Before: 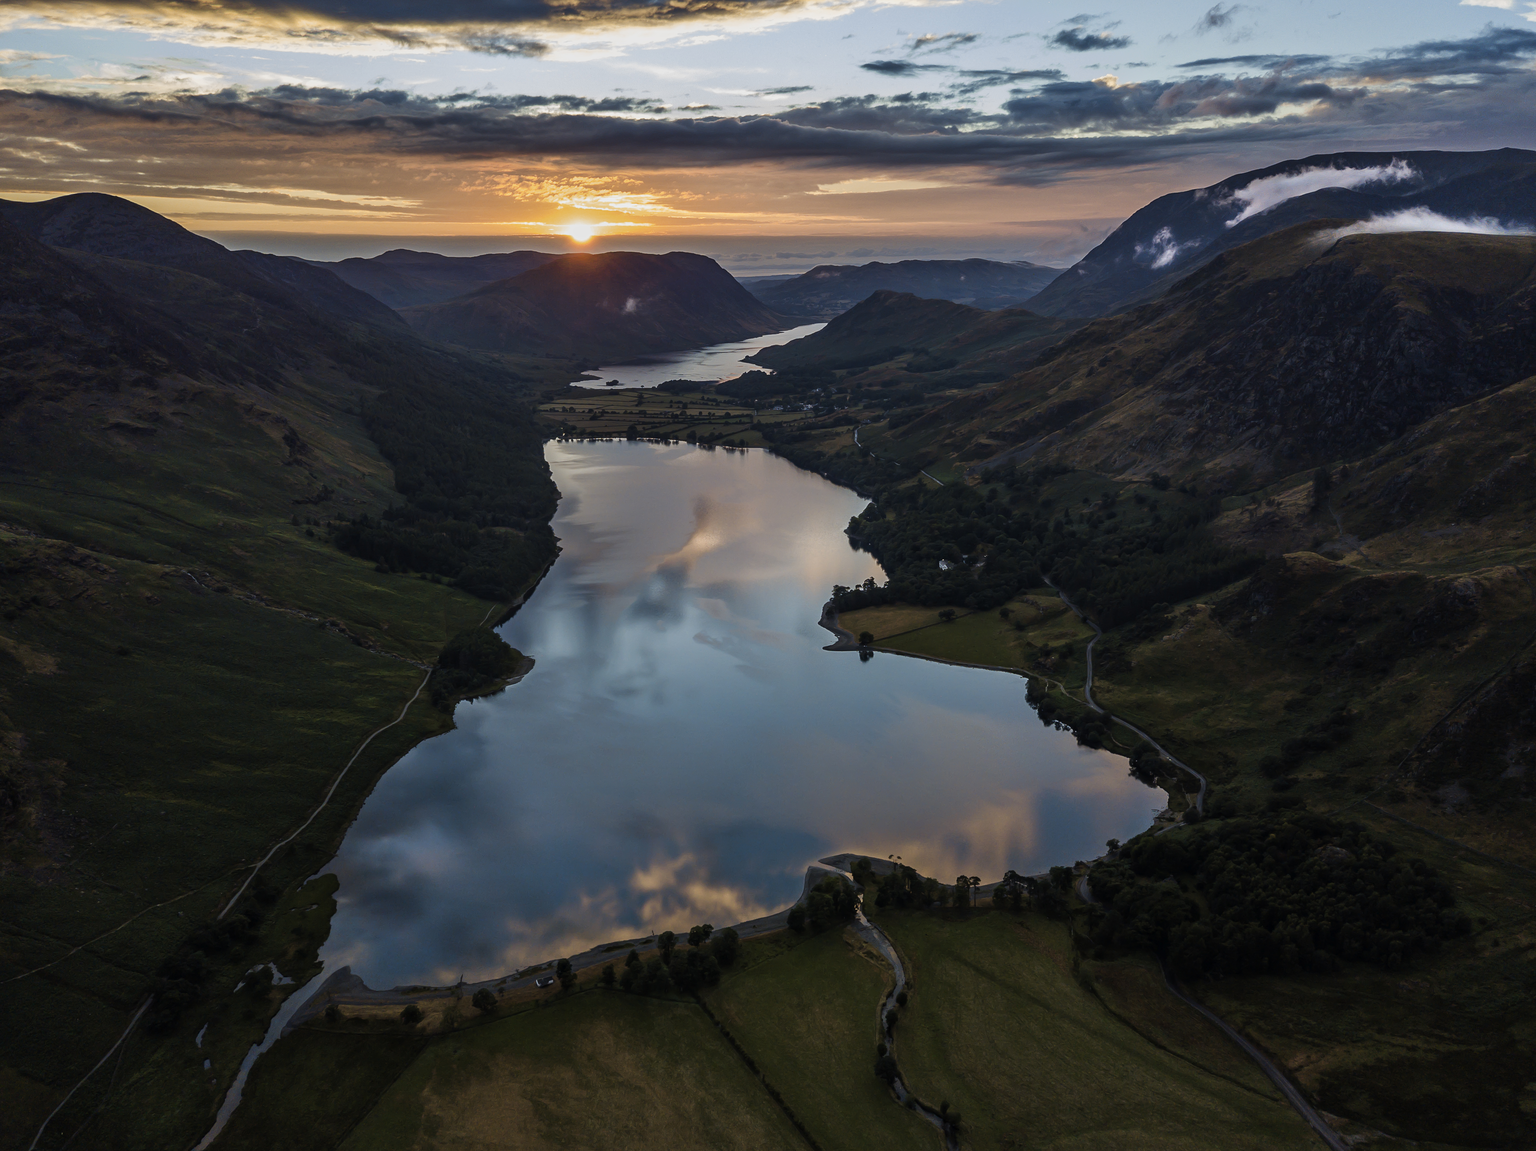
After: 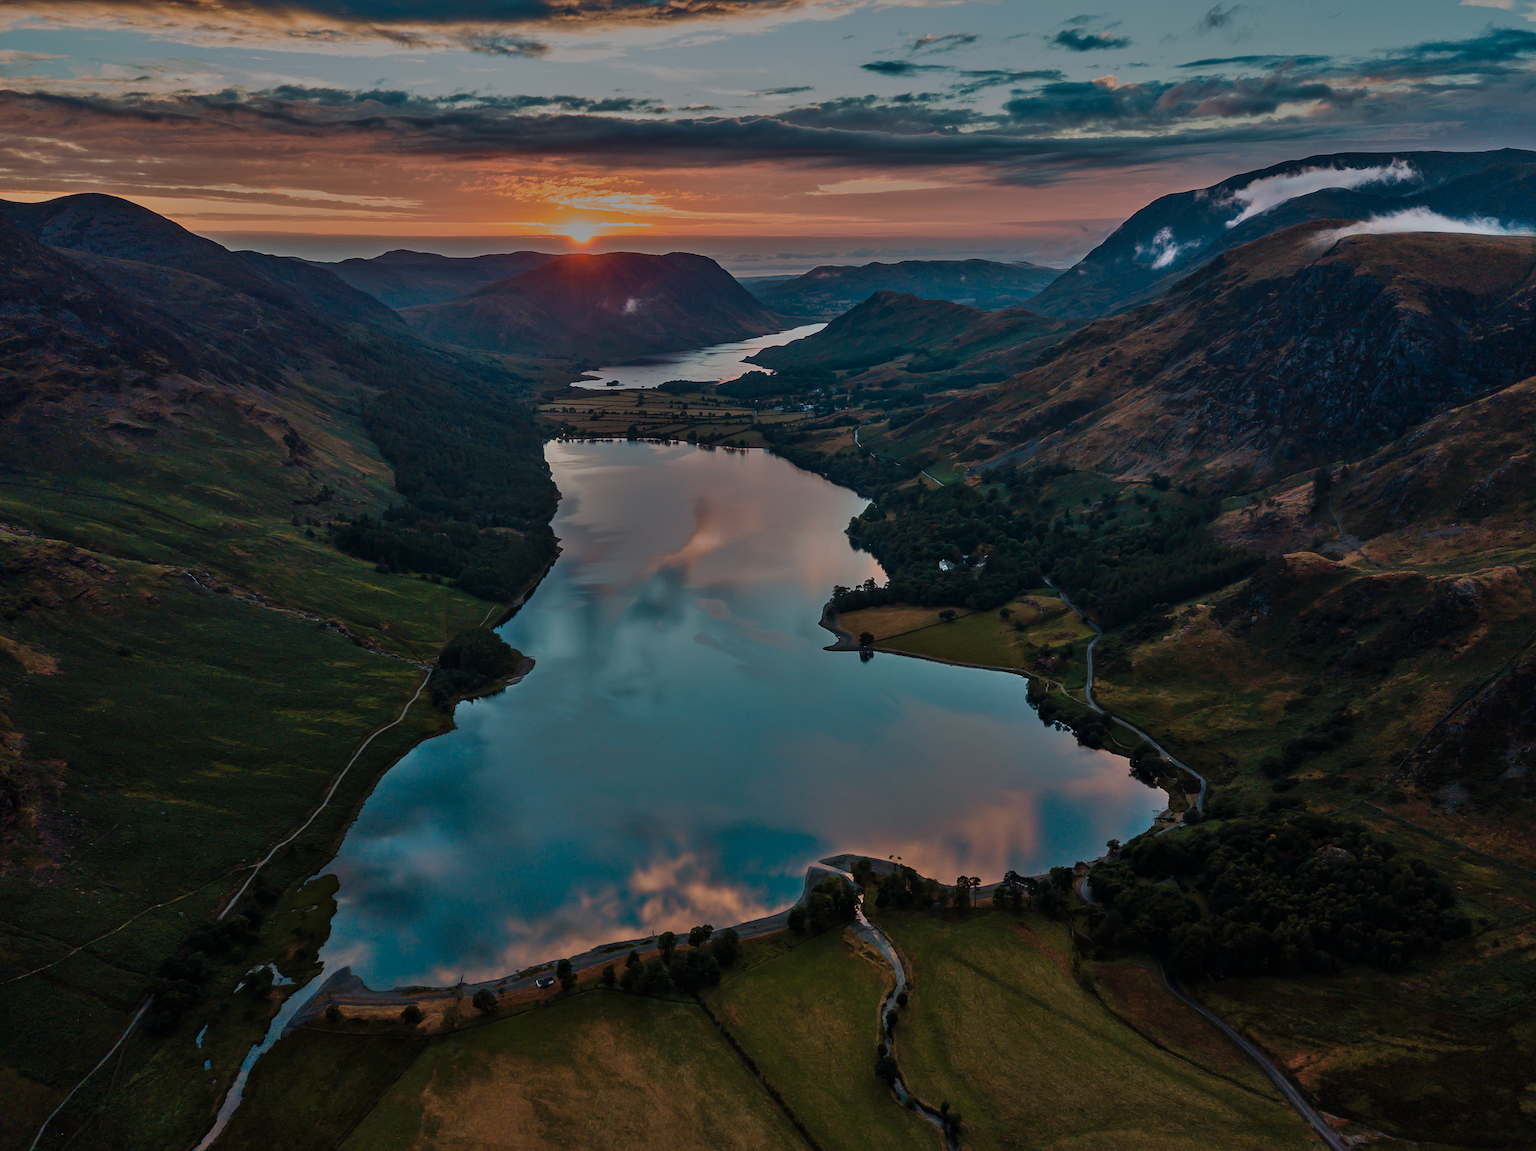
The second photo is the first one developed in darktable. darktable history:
exposure: exposure -1.468 EV, compensate highlight preservation false
shadows and highlights: radius 100.41, shadows 50.55, highlights -64.36, highlights color adjustment 49.82%, soften with gaussian
